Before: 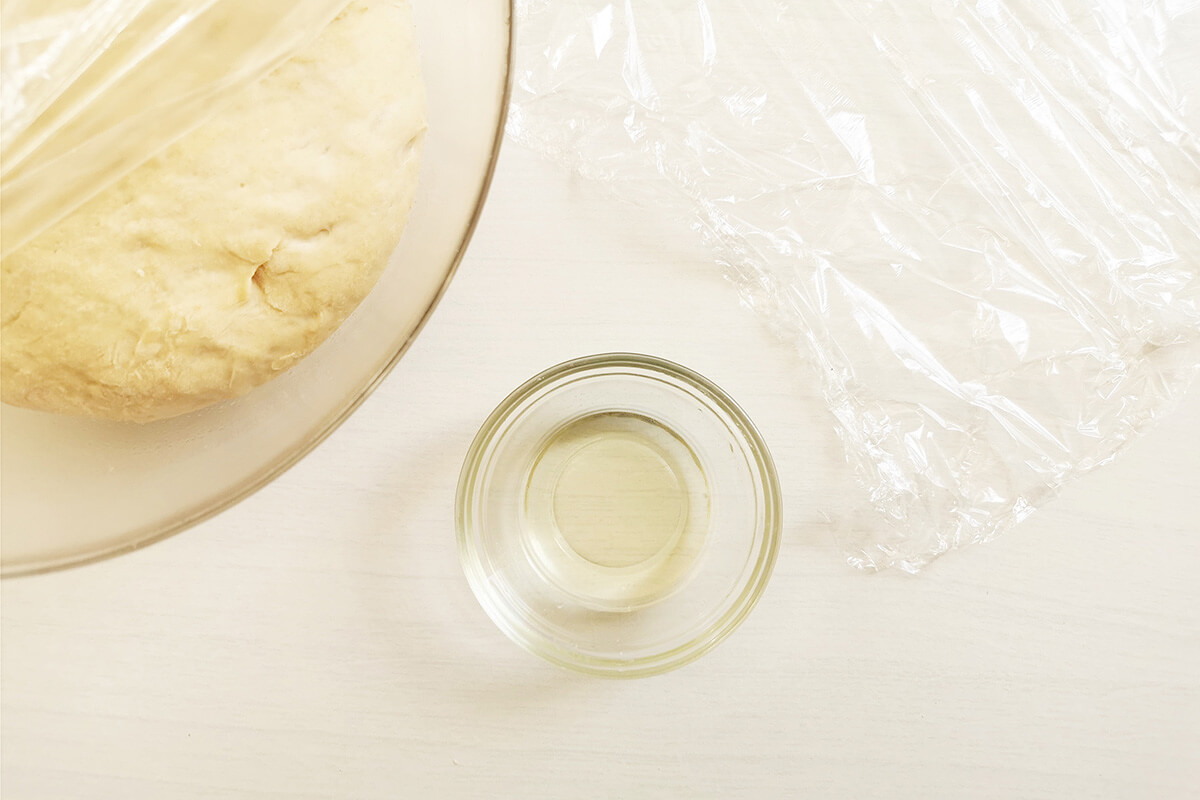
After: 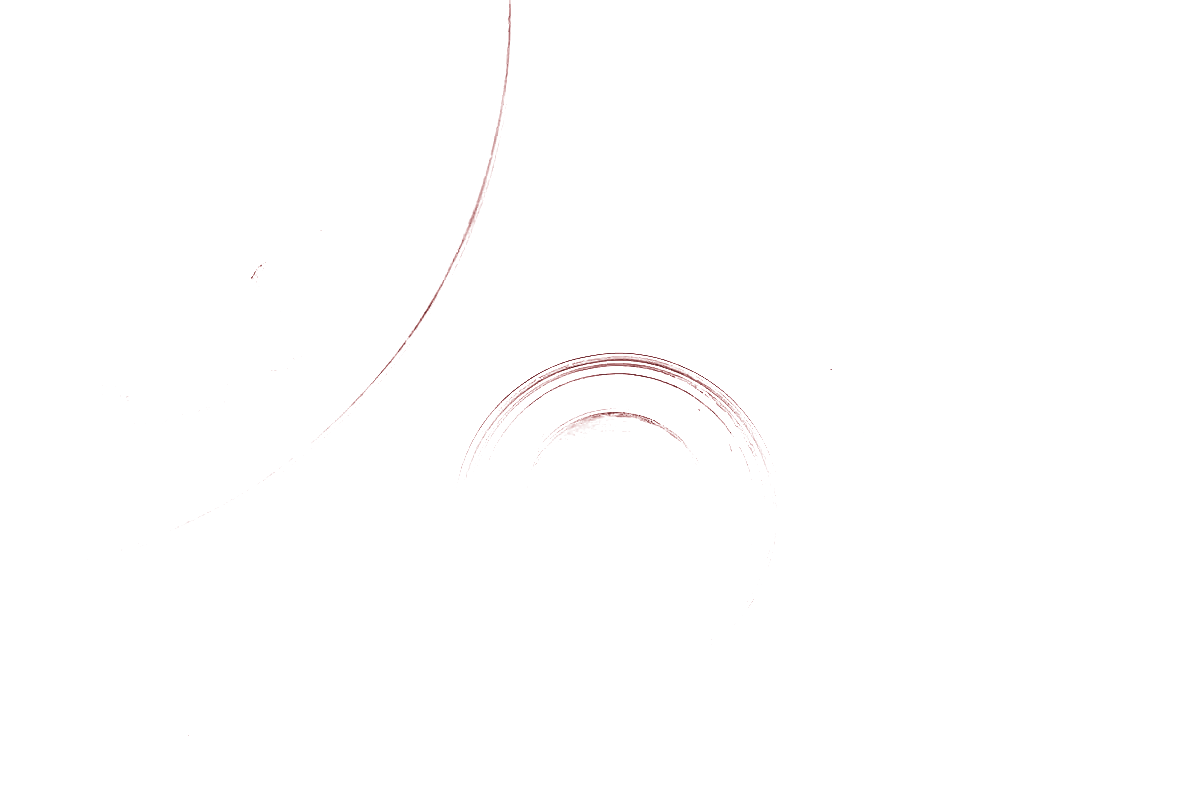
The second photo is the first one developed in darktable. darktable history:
exposure: black level correction 0, exposure 0.6 EV, compensate highlight preservation false
color balance rgb: perceptual saturation grading › global saturation 20%, perceptual saturation grading › highlights -25%, perceptual saturation grading › shadows 50%
crop and rotate: left 0.126%
sharpen: radius 1.4, amount 1.25, threshold 0.7
white balance: red 4.26, blue 1.802
shadows and highlights: highlights color adjustment 0%, low approximation 0.01, soften with gaussian
filmic rgb: black relative exposure -7.65 EV, white relative exposure 4.56 EV, hardness 3.61, contrast 1.05
